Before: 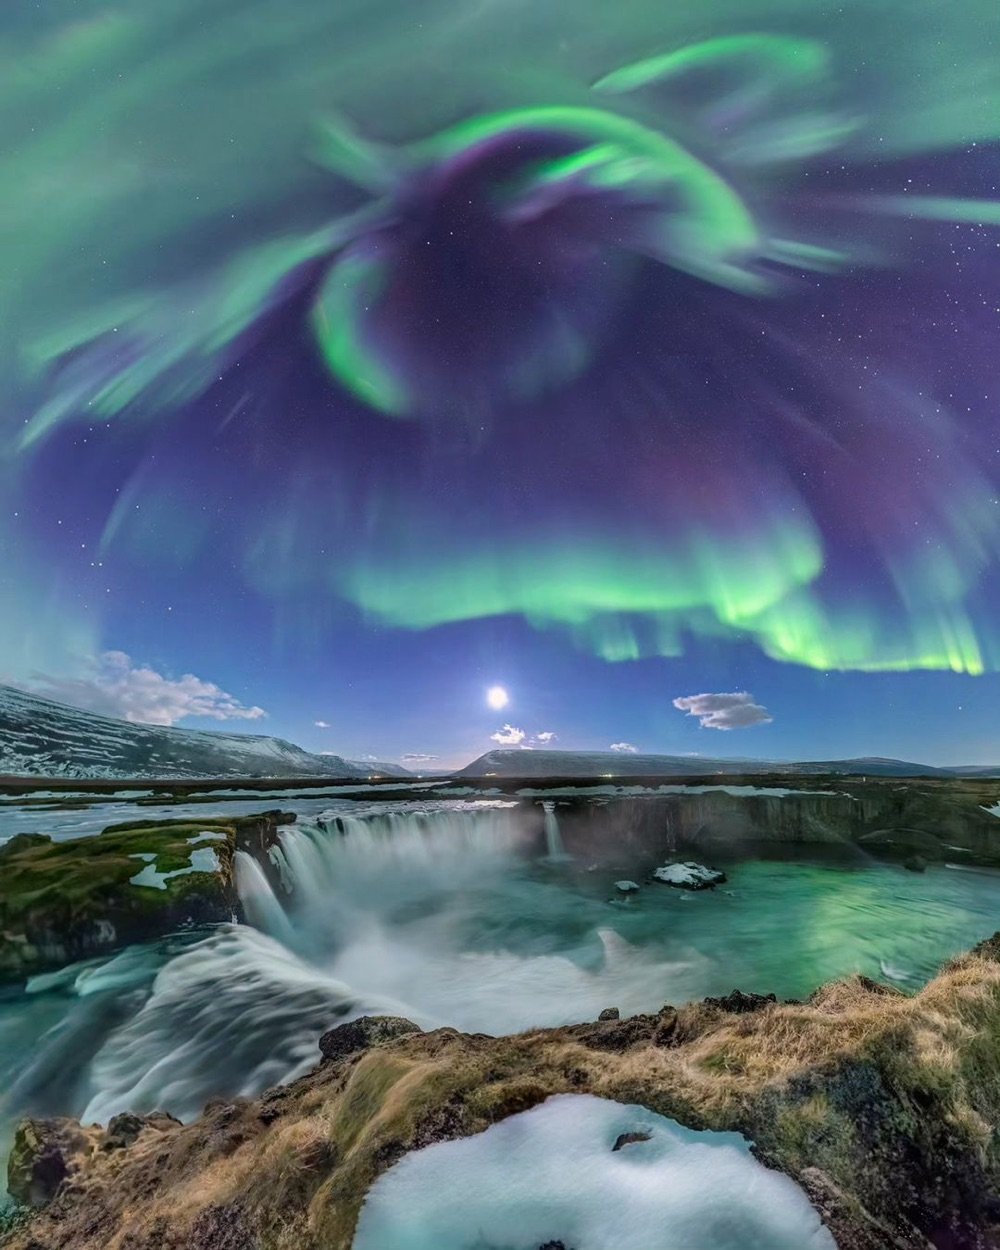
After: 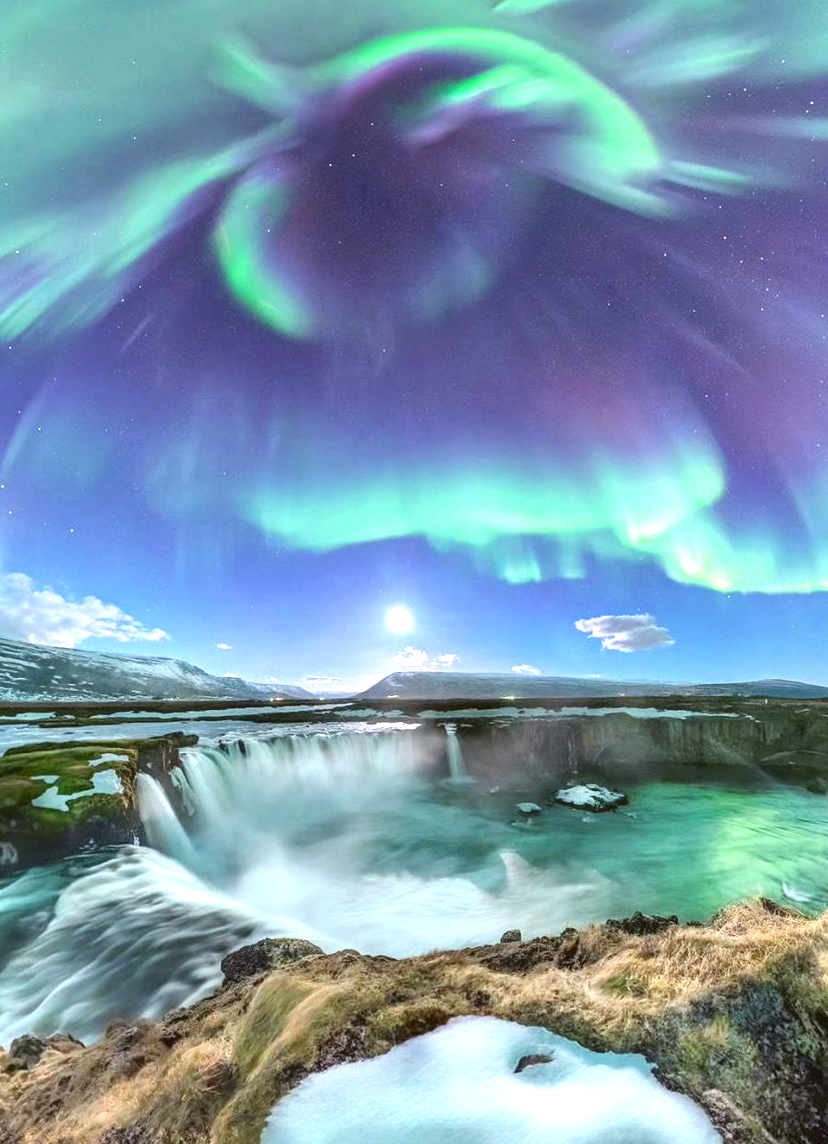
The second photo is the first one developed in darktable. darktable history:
exposure: black level correction 0, exposure 1.2 EV, compensate highlight preservation false
color balance: lift [1.004, 1.002, 1.002, 0.998], gamma [1, 1.007, 1.002, 0.993], gain [1, 0.977, 1.013, 1.023], contrast -3.64%
crop: left 9.807%, top 6.259%, right 7.334%, bottom 2.177%
